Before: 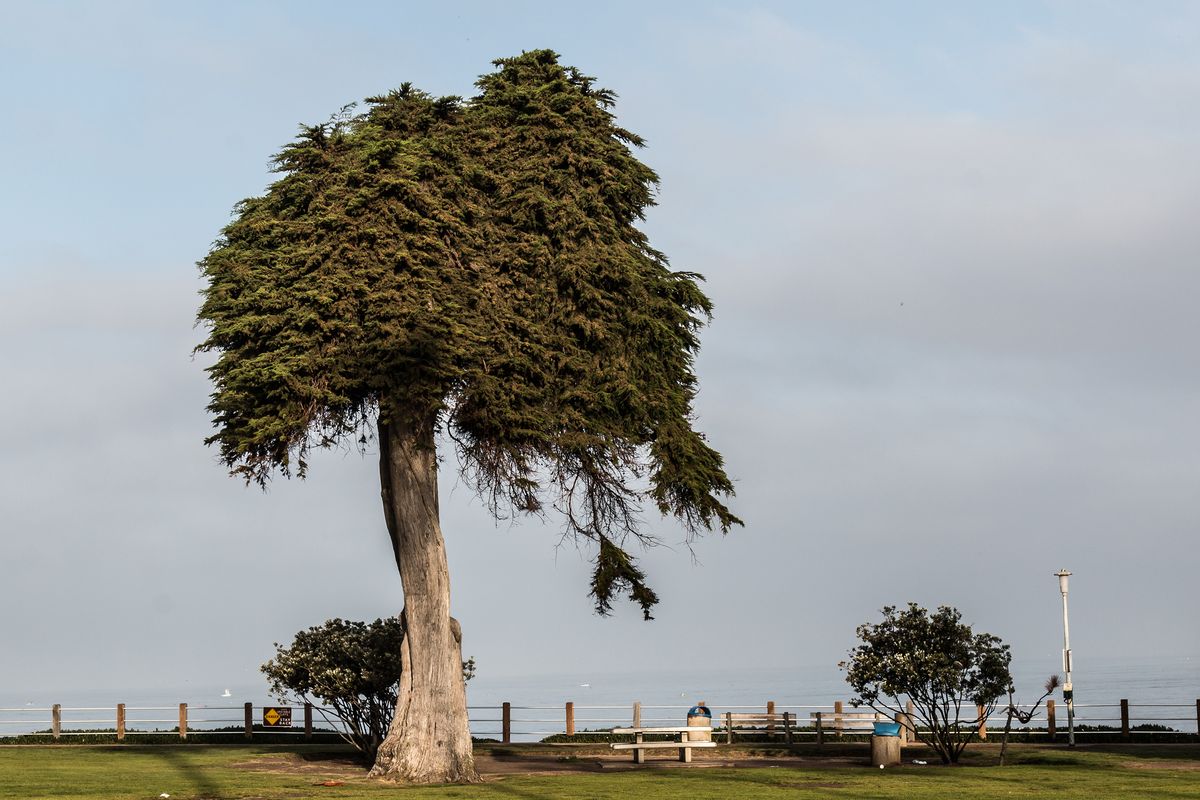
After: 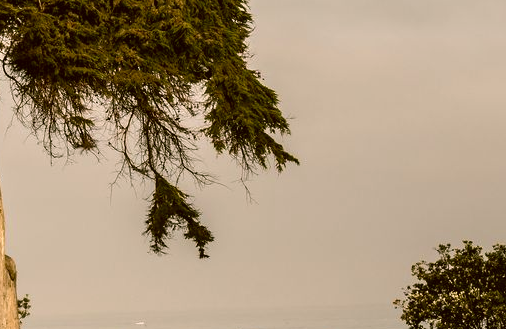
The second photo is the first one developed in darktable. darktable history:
tone equalizer: edges refinement/feathering 500, mask exposure compensation -1.57 EV, preserve details no
color correction: highlights a* 8.53, highlights b* 15.33, shadows a* -0.49, shadows b* 27.21
crop: left 37.096%, top 45.356%, right 20.663%, bottom 13.459%
